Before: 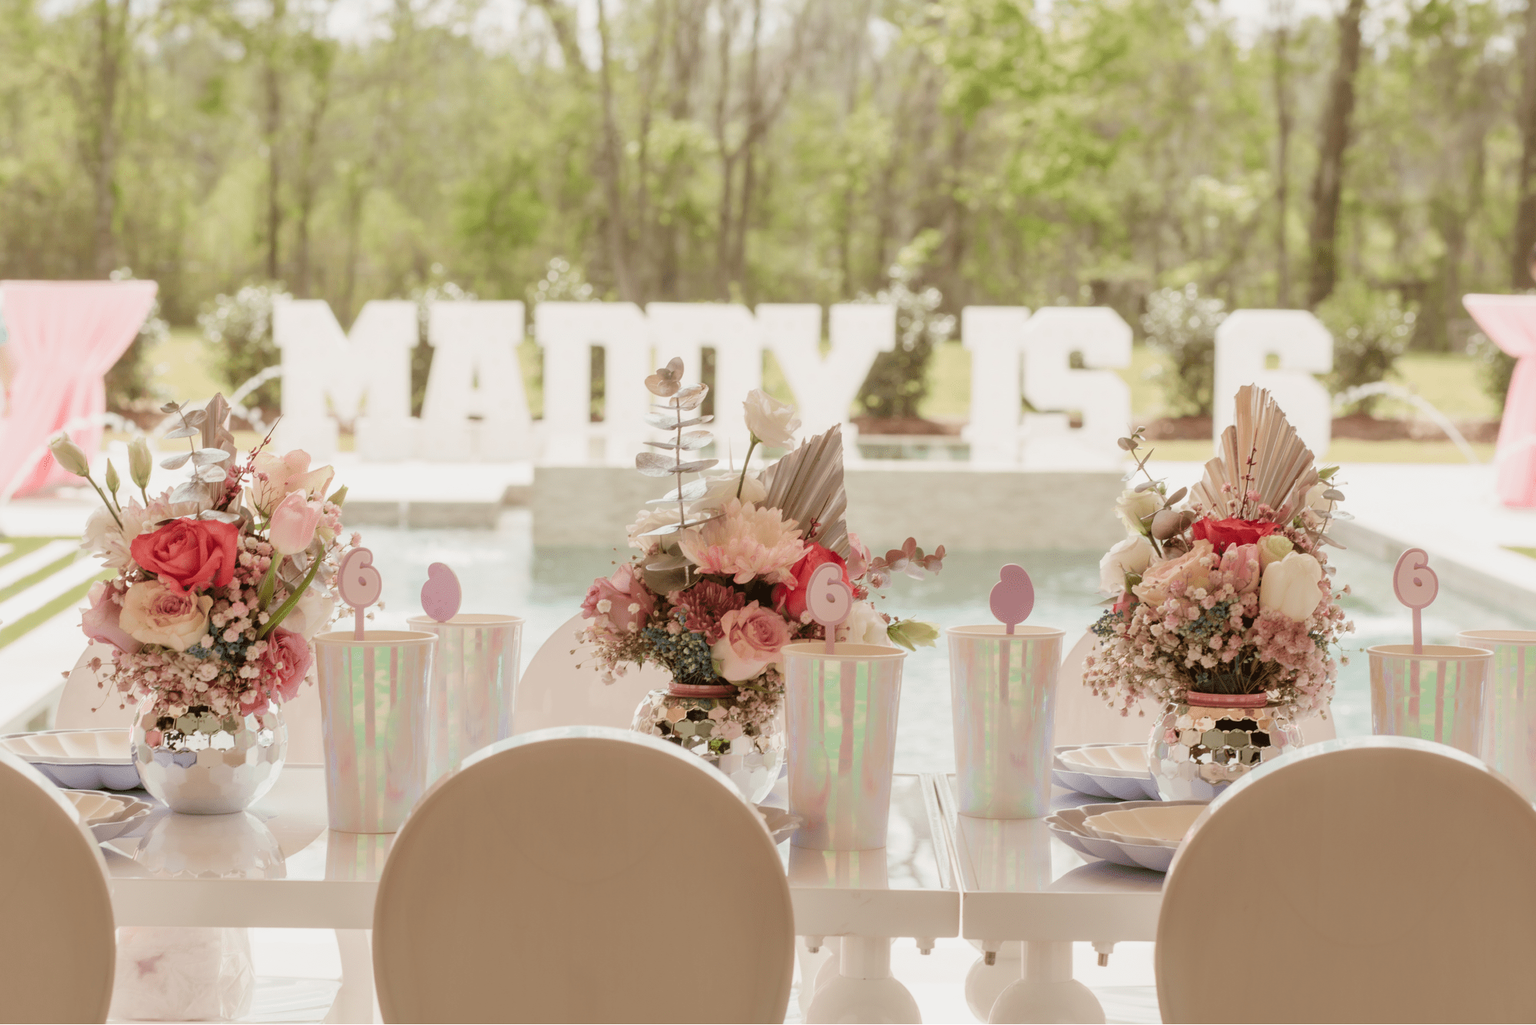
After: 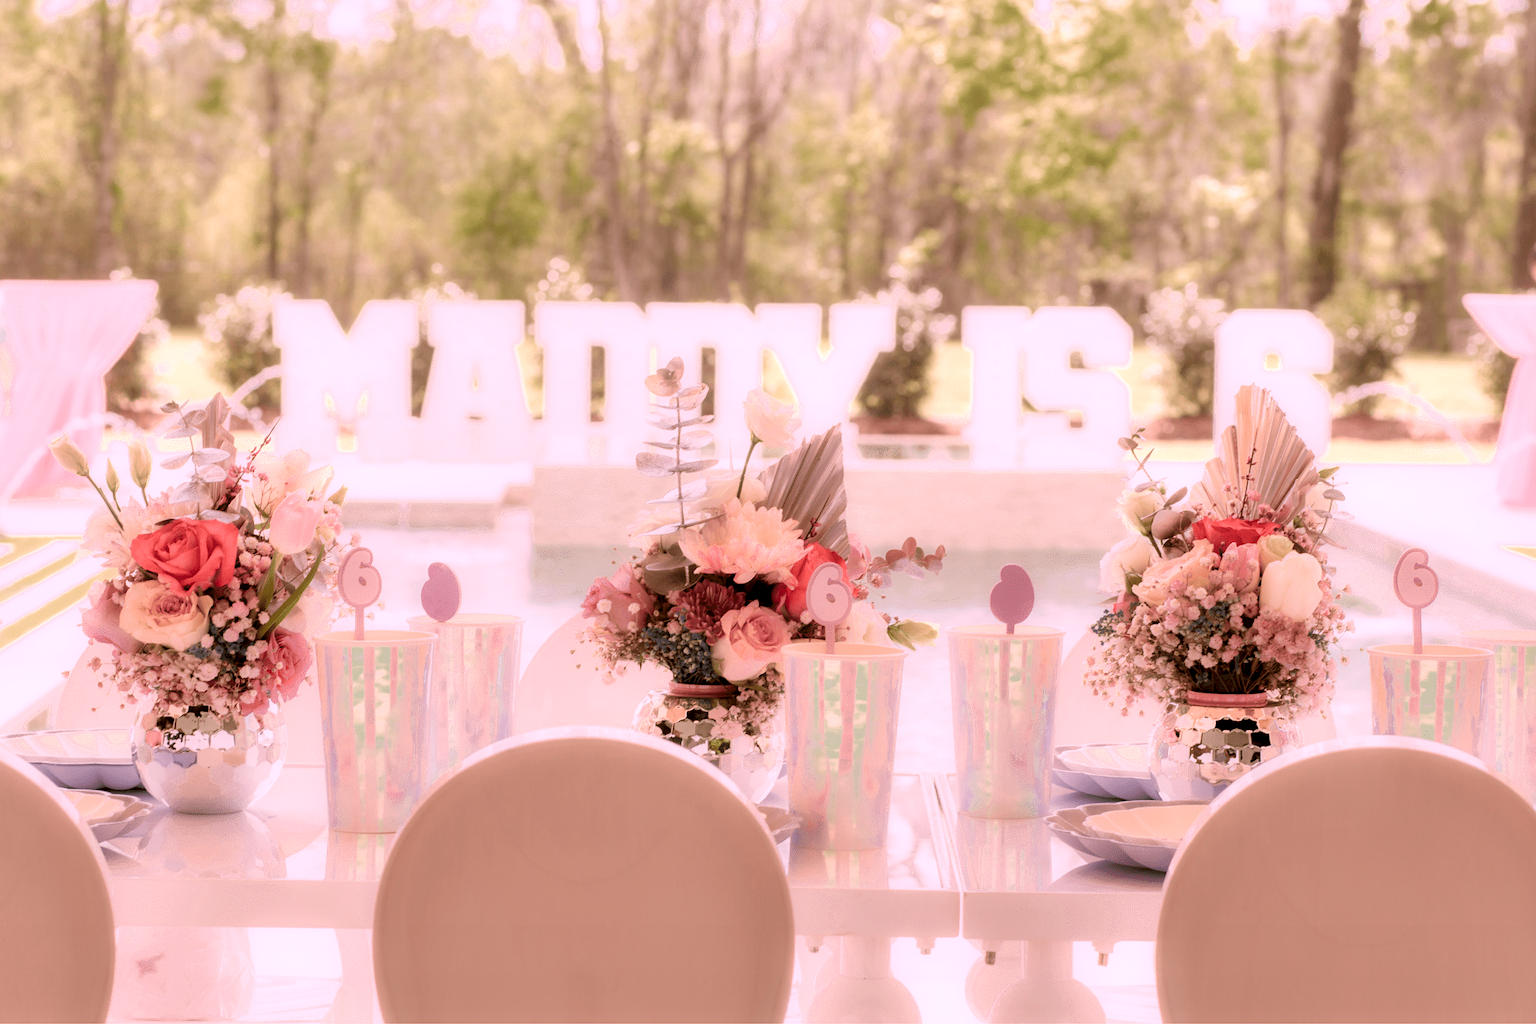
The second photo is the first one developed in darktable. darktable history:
contrast equalizer: y [[0.579, 0.58, 0.505, 0.5, 0.5, 0.5], [0.5 ×6], [0.5 ×6], [0 ×6], [0 ×6]]
color zones: curves: ch0 [(0, 0.465) (0.092, 0.596) (0.289, 0.464) (0.429, 0.453) (0.571, 0.464) (0.714, 0.455) (0.857, 0.462) (1, 0.465)]
white balance: red 1.188, blue 1.11
